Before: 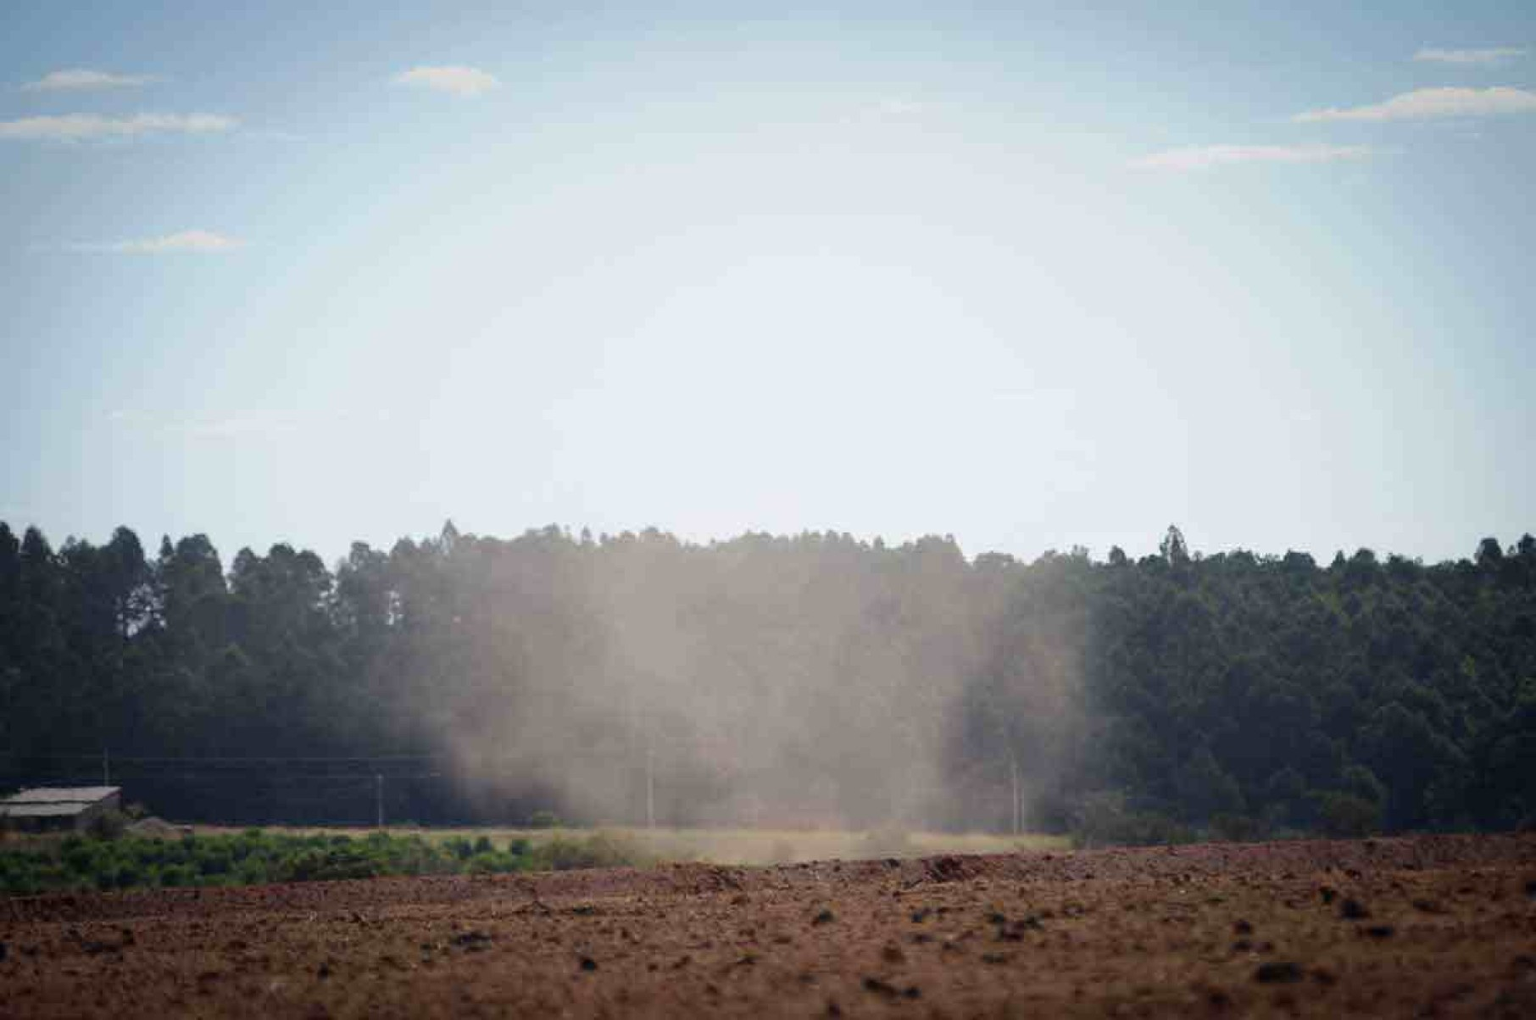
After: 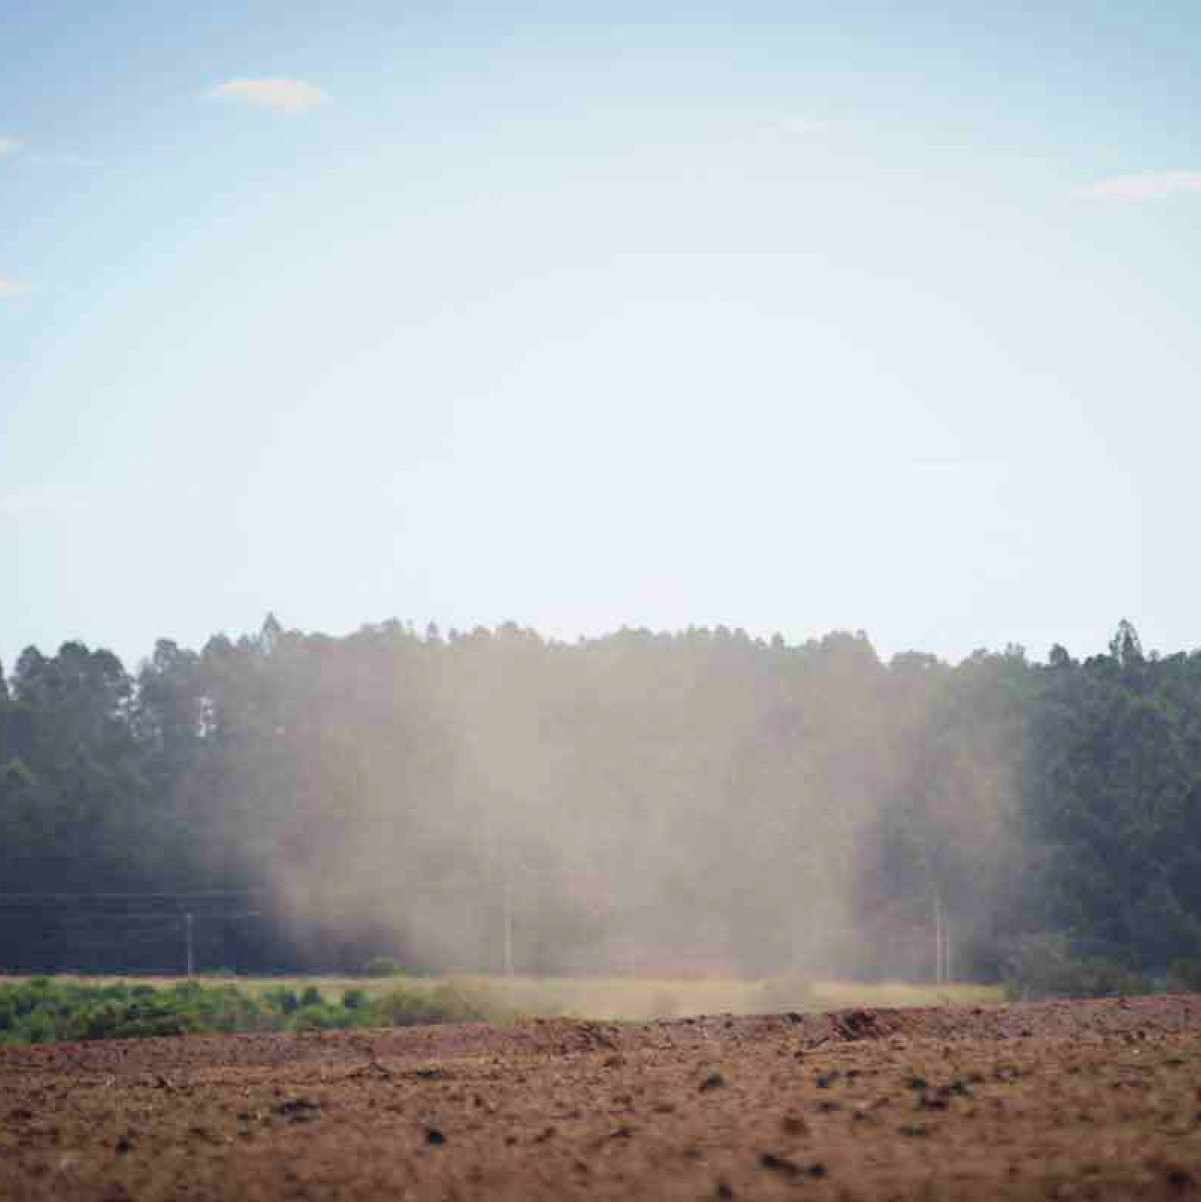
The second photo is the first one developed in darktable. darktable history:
contrast brightness saturation: brightness 0.143
velvia: strength 17.18%
crop and rotate: left 14.337%, right 19.331%
